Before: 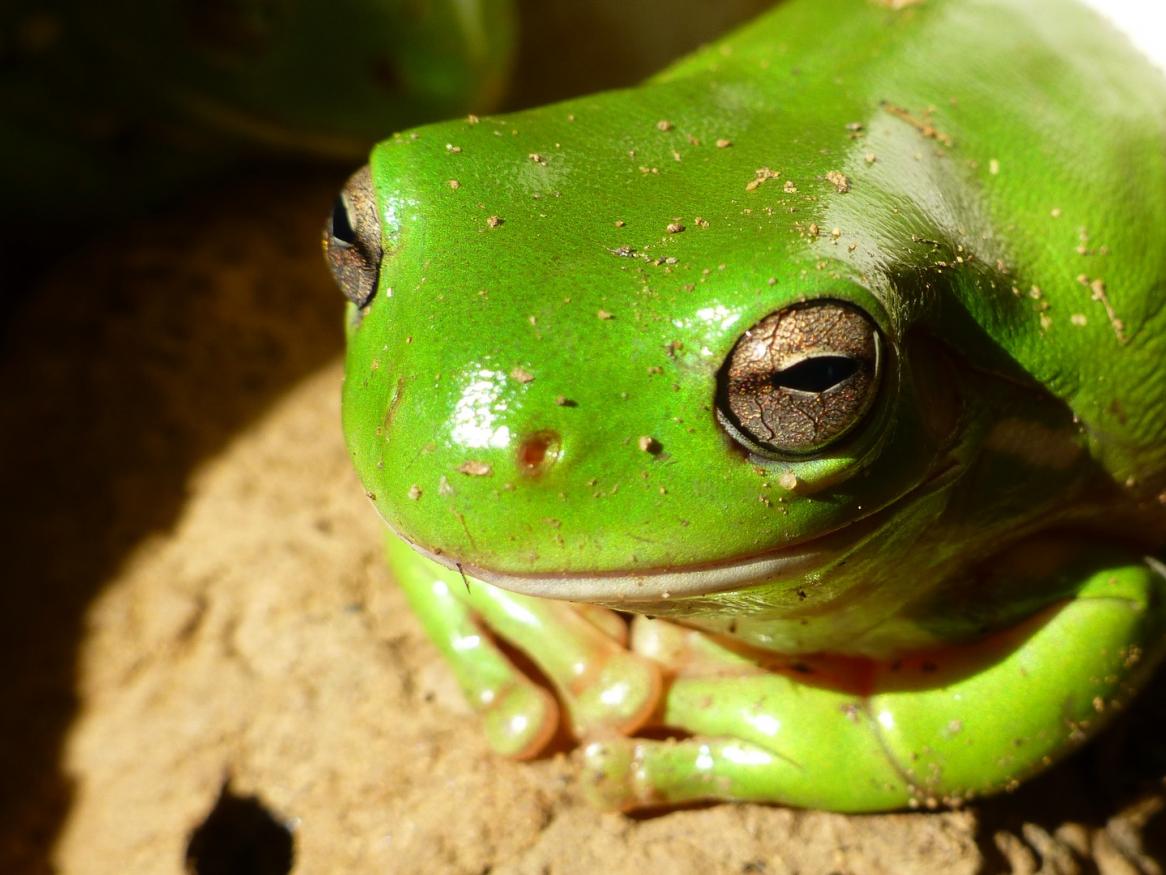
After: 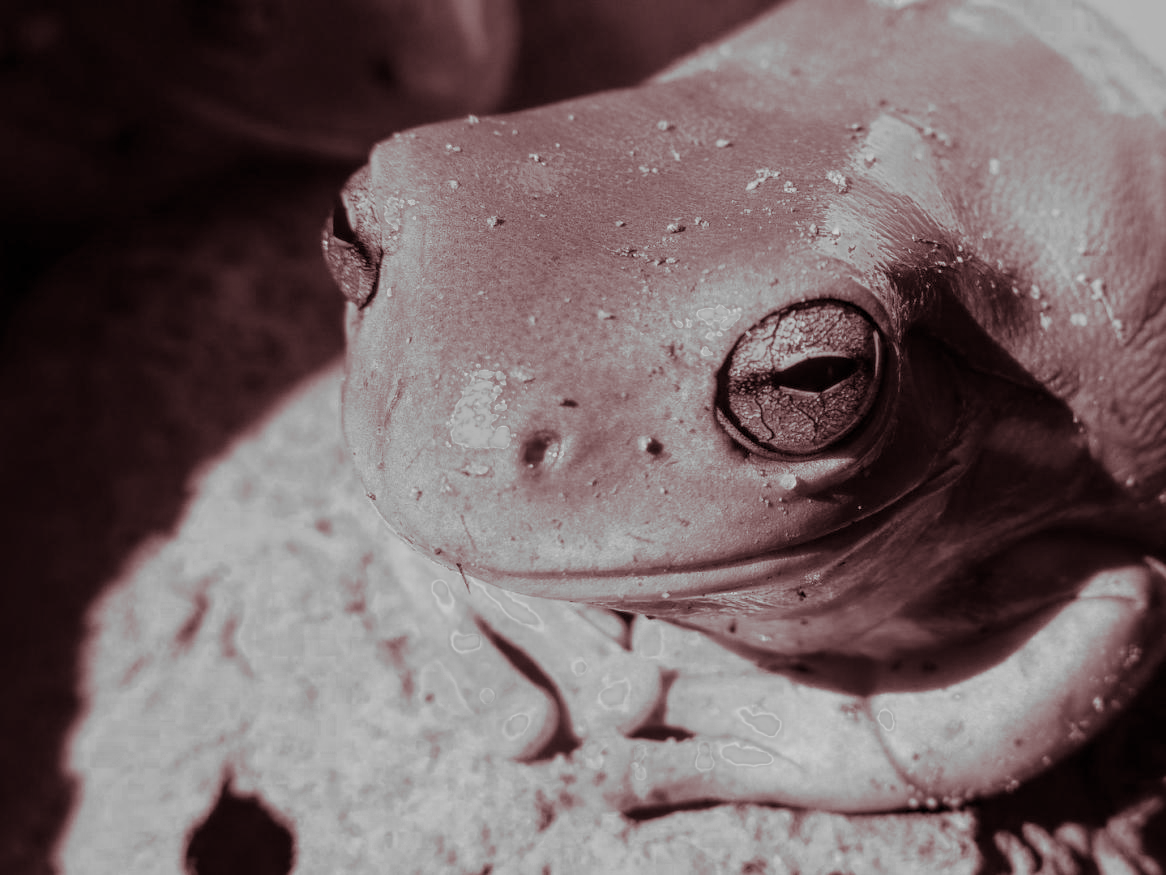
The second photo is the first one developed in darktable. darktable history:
local contrast: on, module defaults
color zones: curves: ch0 [(0.002, 0.593) (0.143, 0.417) (0.285, 0.541) (0.455, 0.289) (0.608, 0.327) (0.727, 0.283) (0.869, 0.571) (1, 0.603)]; ch1 [(0, 0) (0.143, 0) (0.286, 0) (0.429, 0) (0.571, 0) (0.714, 0) (0.857, 0)]
split-toning: on, module defaults
white balance: red 0.766, blue 1.537
